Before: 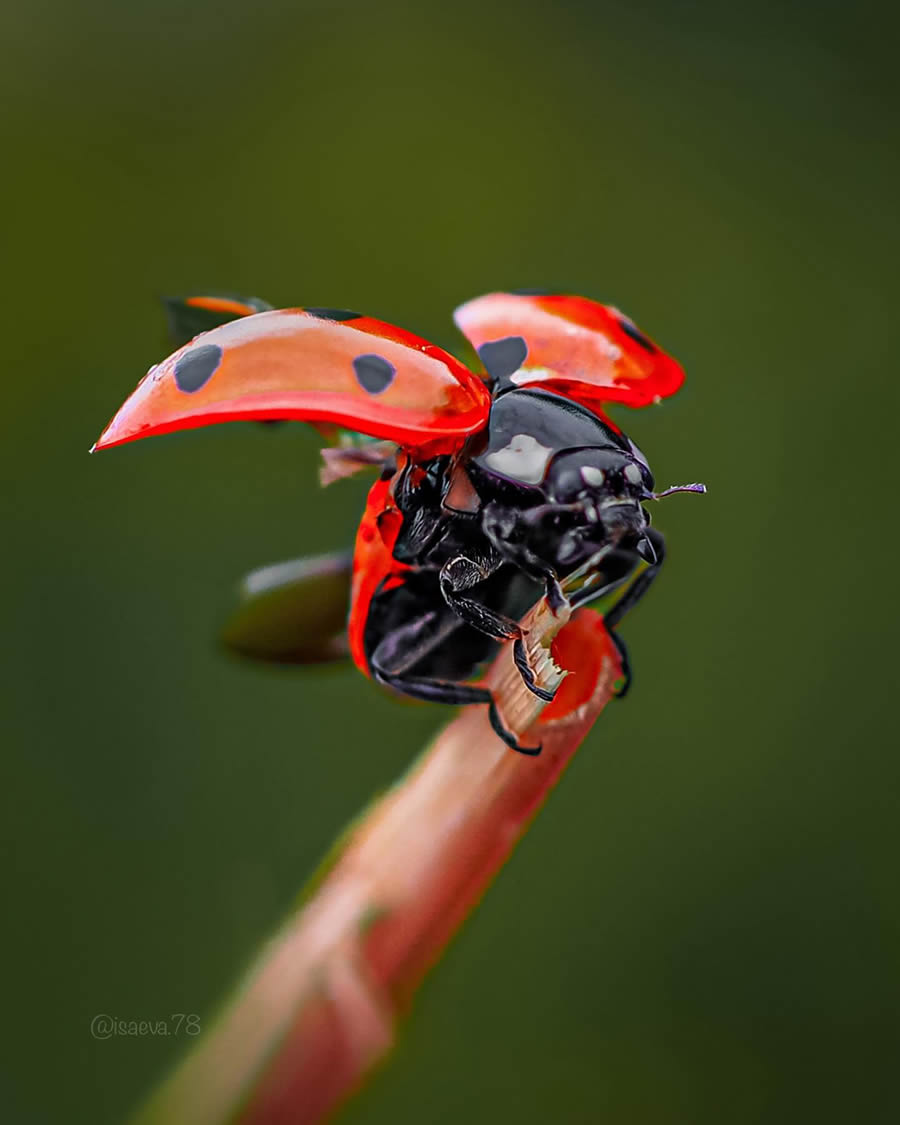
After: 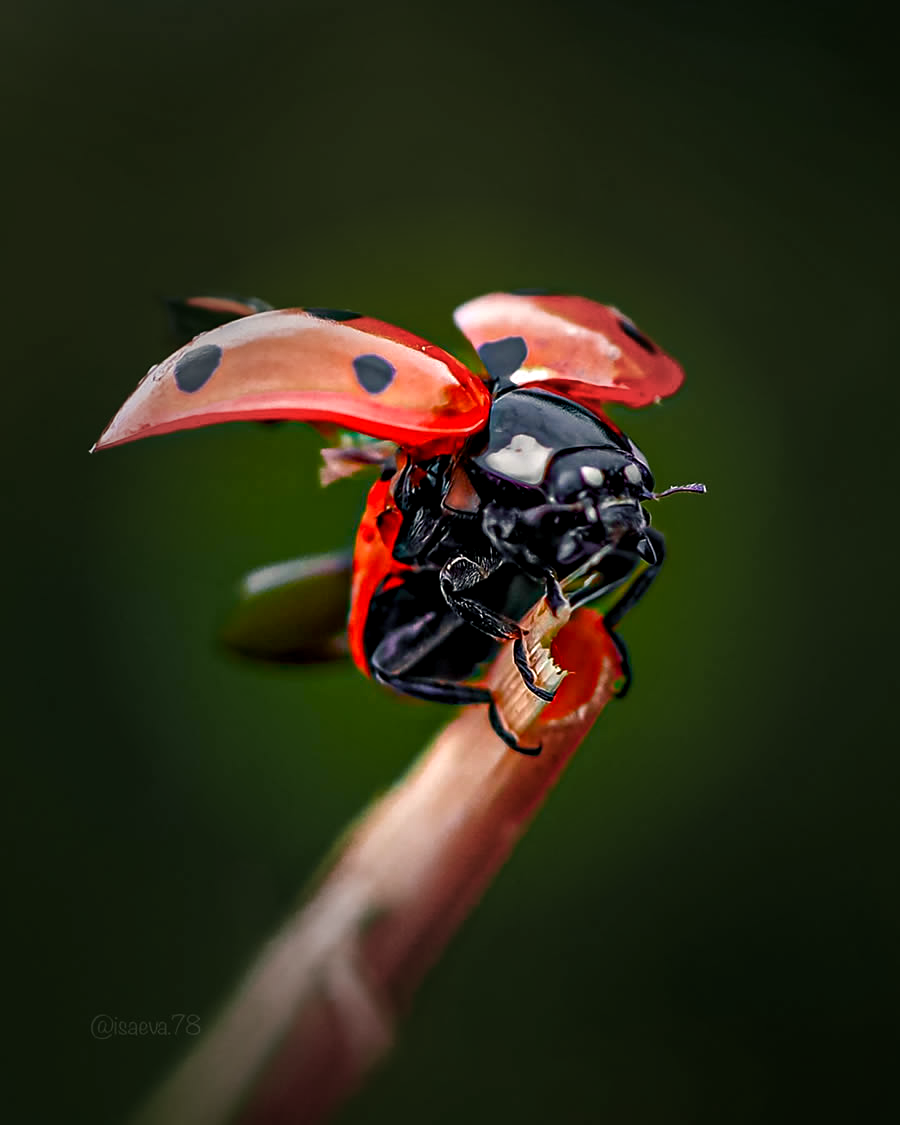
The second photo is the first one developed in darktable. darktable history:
color balance rgb: shadows lift › chroma 2.79%, shadows lift › hue 190.66°, power › hue 171.85°, highlights gain › chroma 2.16%, highlights gain › hue 75.26°, global offset › luminance -0.51%, perceptual saturation grading › highlights -33.8%, perceptual saturation grading › mid-tones 14.98%, perceptual saturation grading › shadows 48.43%, perceptual brilliance grading › highlights 15.68%, perceptual brilliance grading › mid-tones 6.62%, perceptual brilliance grading › shadows -14.98%, global vibrance 11.32%, contrast 5.05%
vignetting: fall-off start 31.28%, fall-off radius 34.64%, brightness -0.575
